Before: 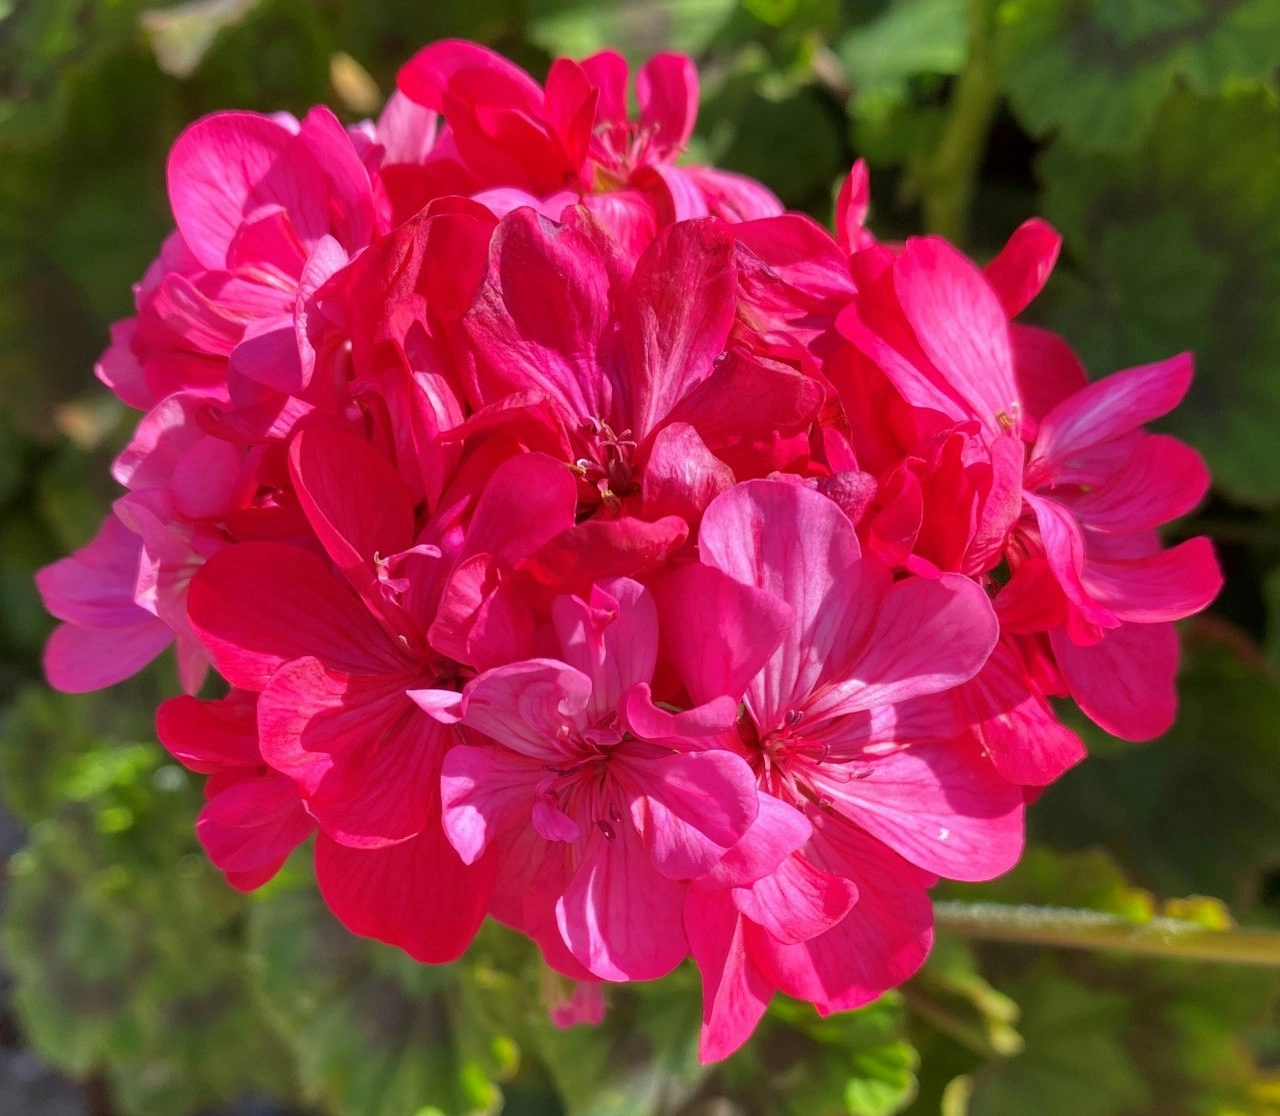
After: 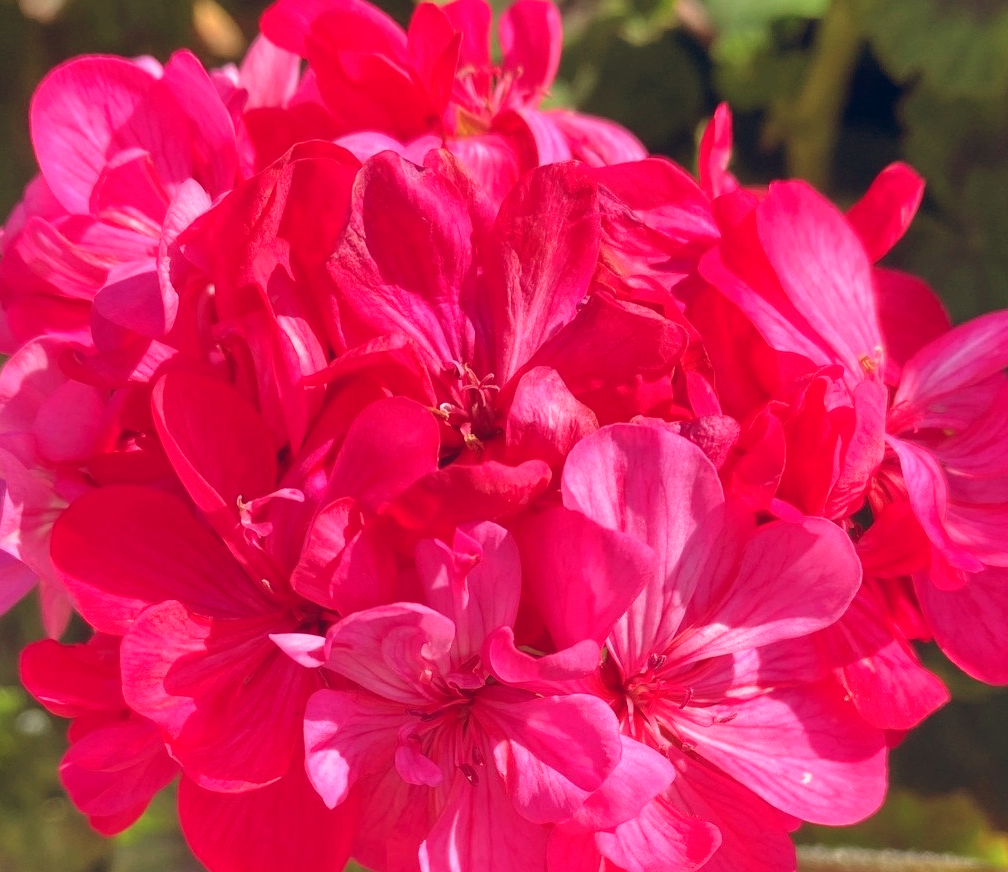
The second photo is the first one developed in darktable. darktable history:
color balance rgb: shadows lift › chroma 9.92%, shadows lift › hue 45.12°, power › luminance 3.26%, power › hue 231.93°, global offset › luminance 0.4%, global offset › chroma 0.21%, global offset › hue 255.02°
crop and rotate: left 10.77%, top 5.1%, right 10.41%, bottom 16.76%
white balance: red 1.127, blue 0.943
